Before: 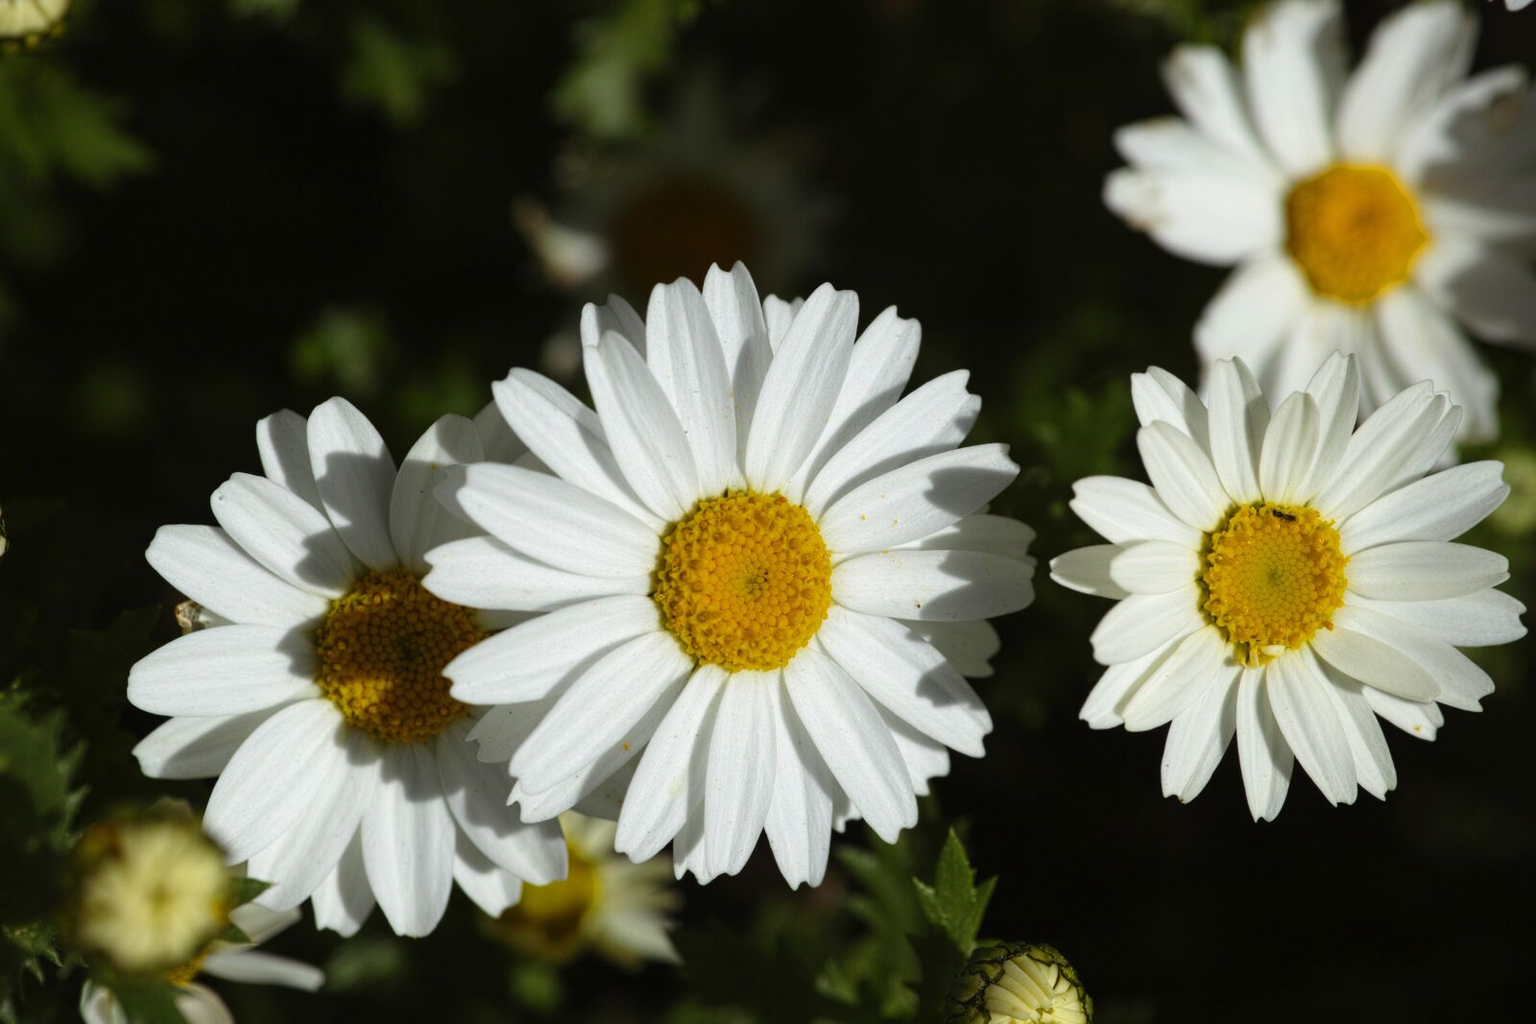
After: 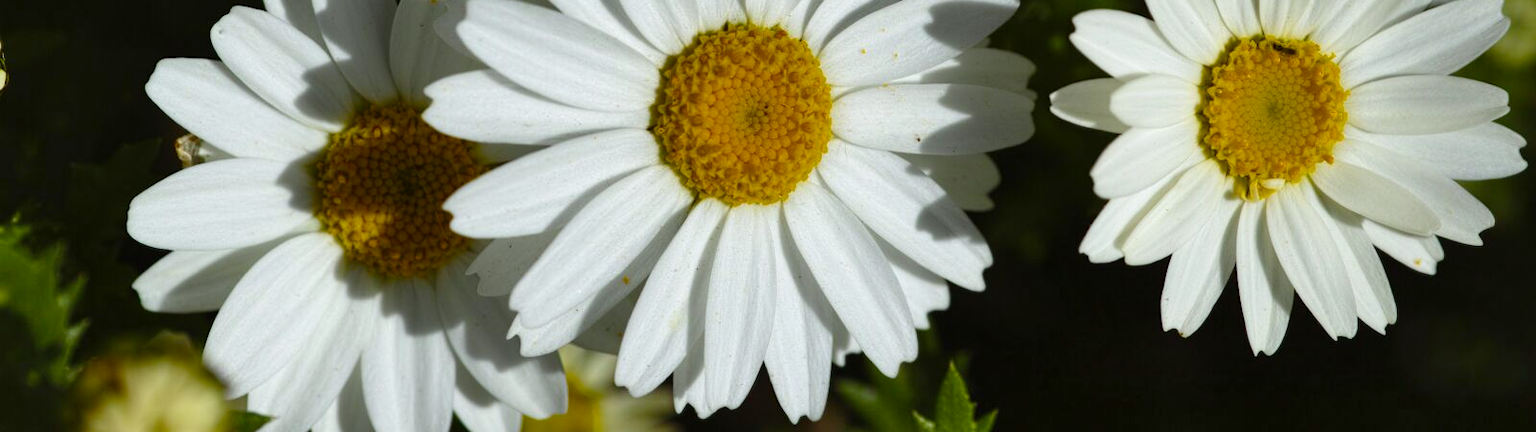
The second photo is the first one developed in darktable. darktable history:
crop: top 45.551%, bottom 12.262%
white balance: red 0.986, blue 1.01
shadows and highlights: soften with gaussian
color balance rgb: perceptual saturation grading › global saturation 20%, perceptual saturation grading › highlights -25%, perceptual saturation grading › shadows 25%
